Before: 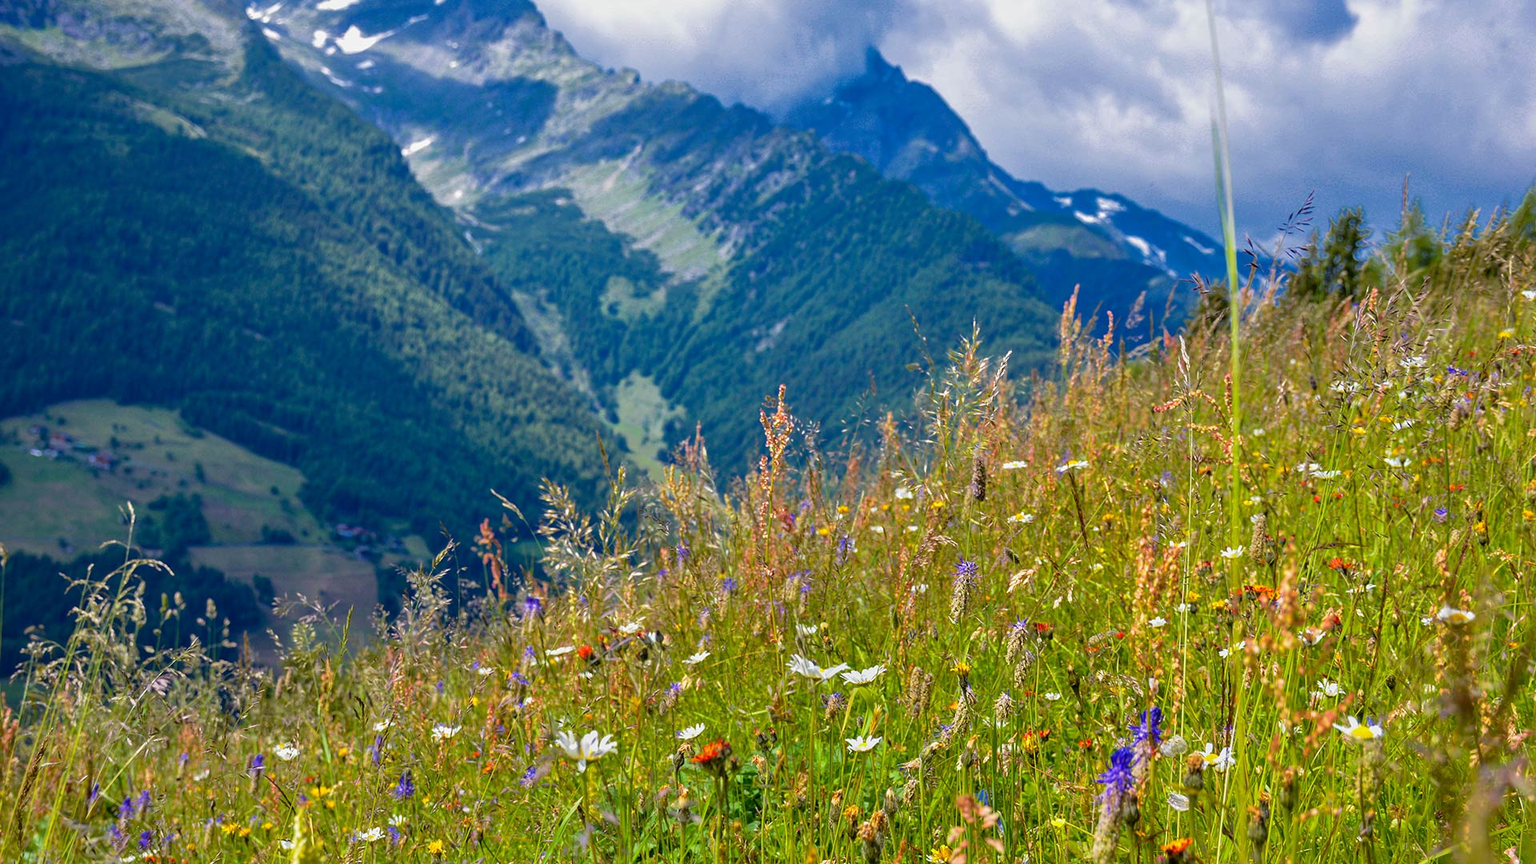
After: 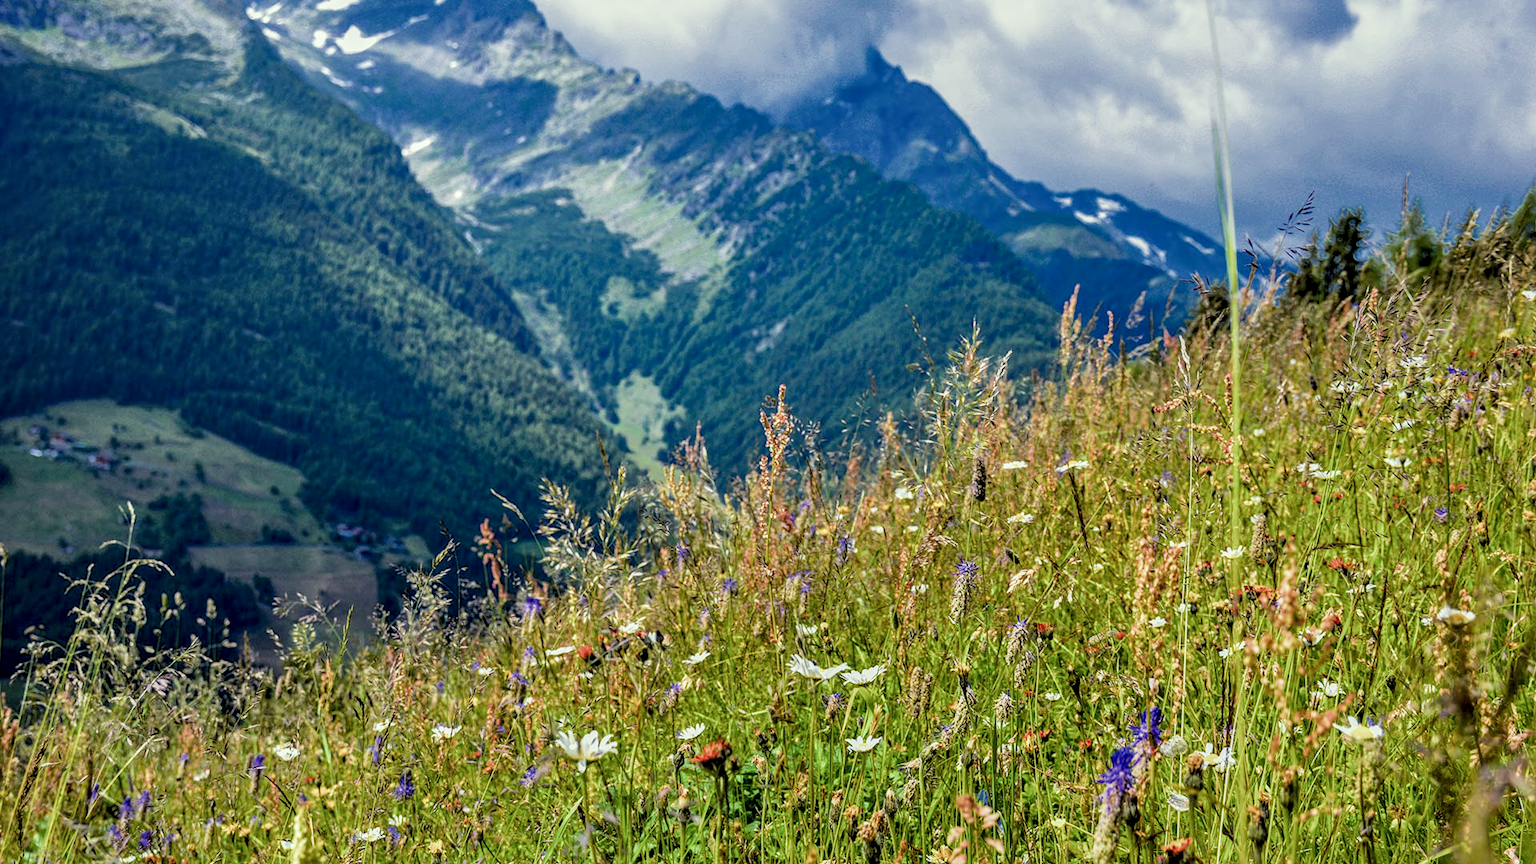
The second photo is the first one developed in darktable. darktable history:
filmic rgb: black relative exposure -5.05 EV, white relative exposure 3.98 EV, hardness 2.88, contrast 1.296, highlights saturation mix -11.19%, add noise in highlights 0.002, color science v3 (2019), use custom middle-gray values true, contrast in highlights soft
color correction: highlights a* -4.81, highlights b* 5.03, saturation 0.951
local contrast: detail 139%
